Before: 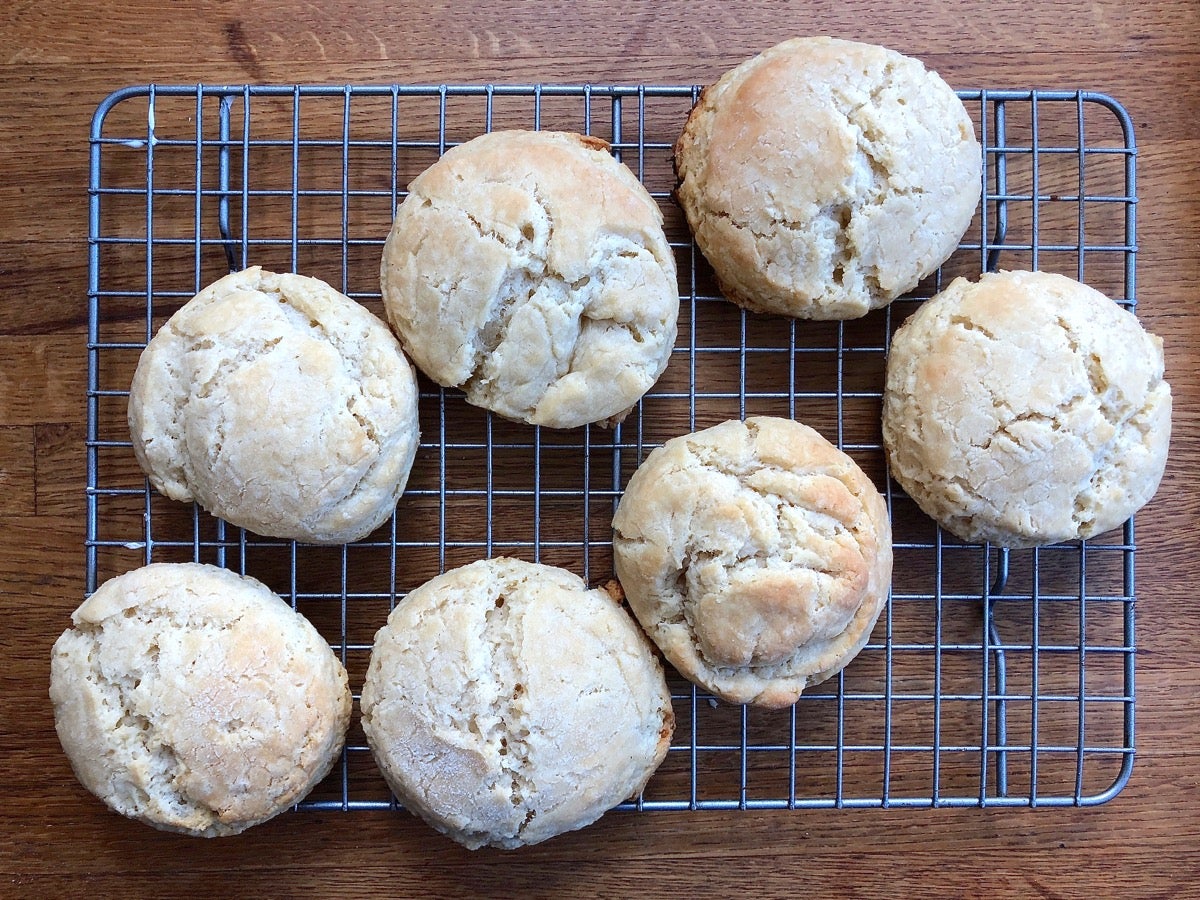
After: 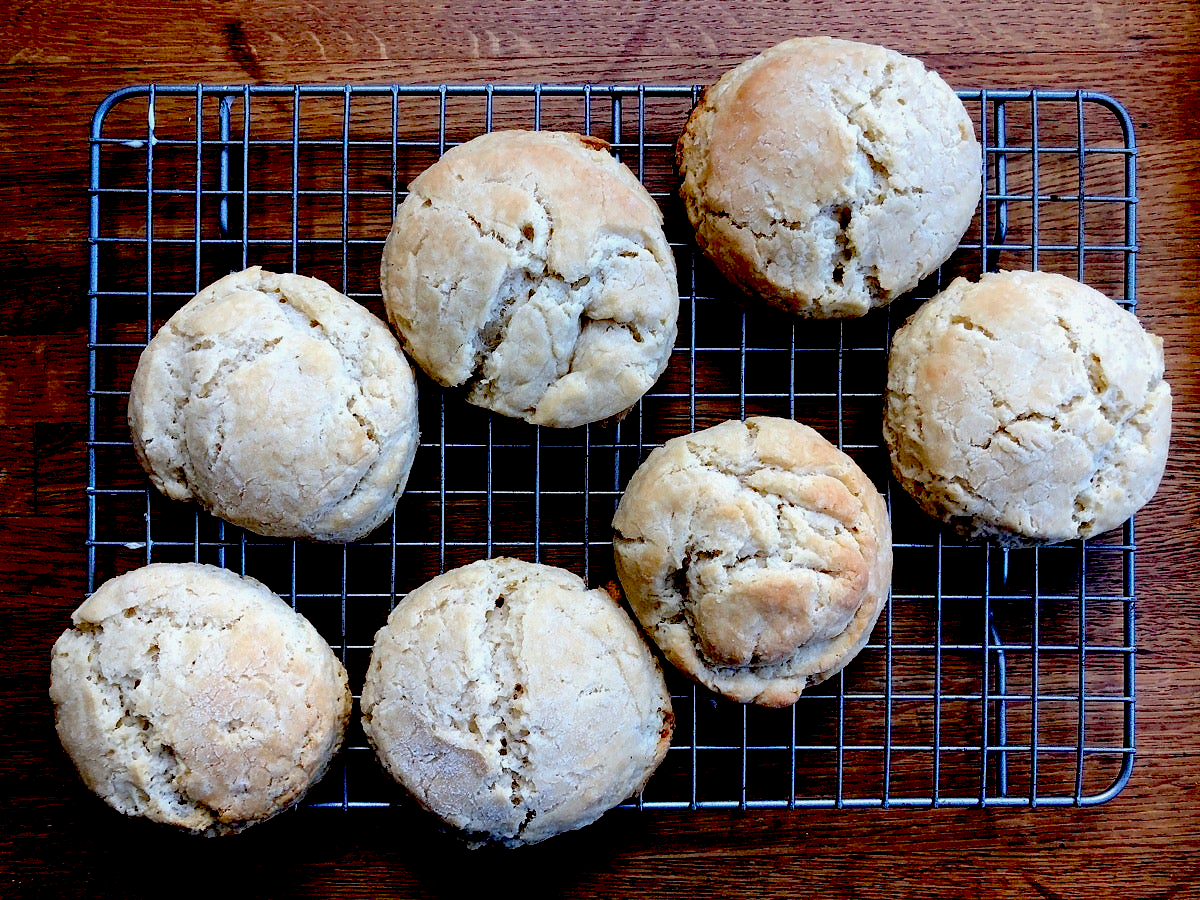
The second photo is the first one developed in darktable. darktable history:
exposure: black level correction 0.1, exposure -0.085 EV, compensate exposure bias true, compensate highlight preservation false
